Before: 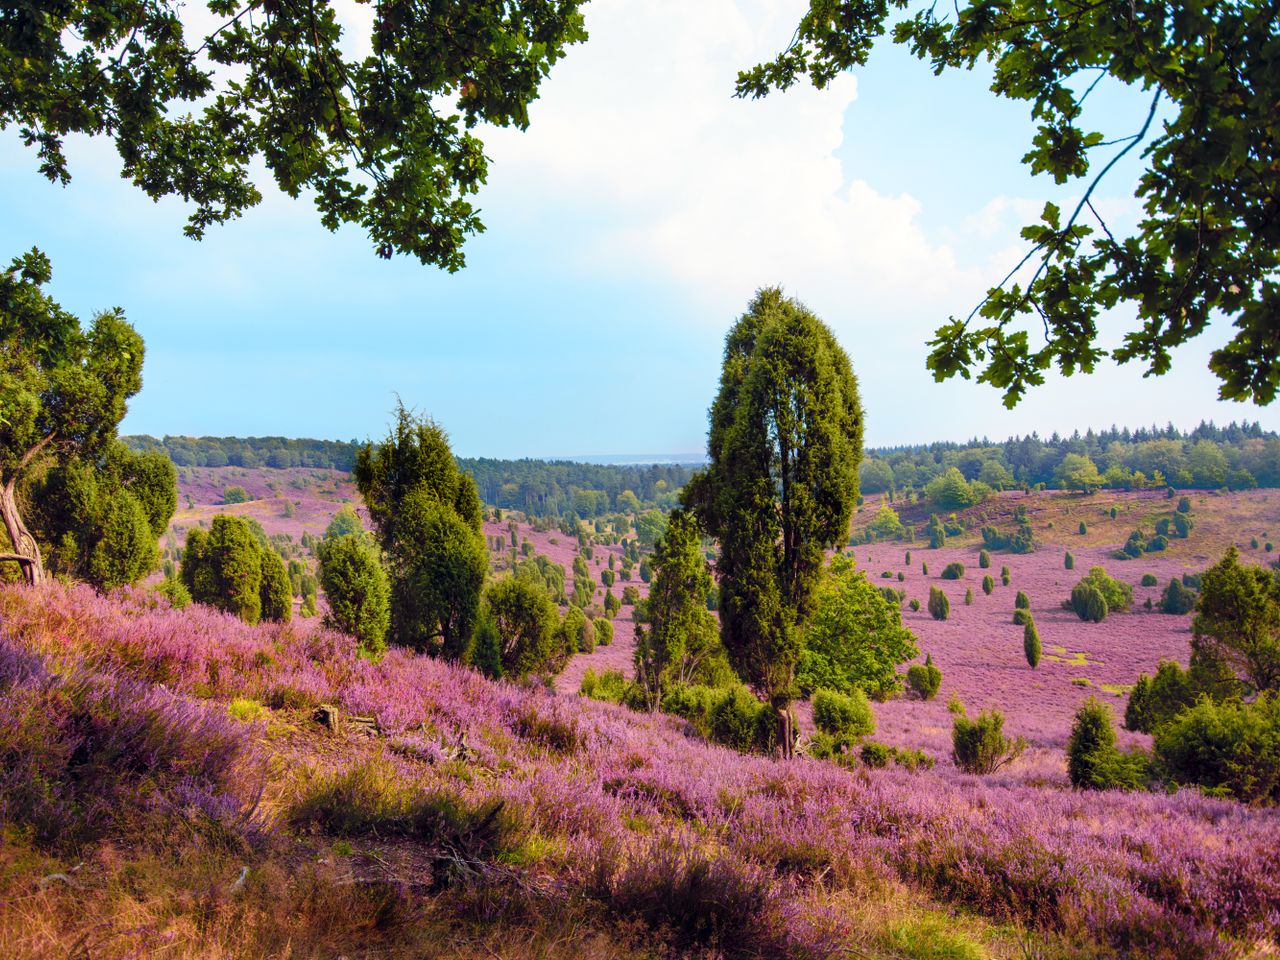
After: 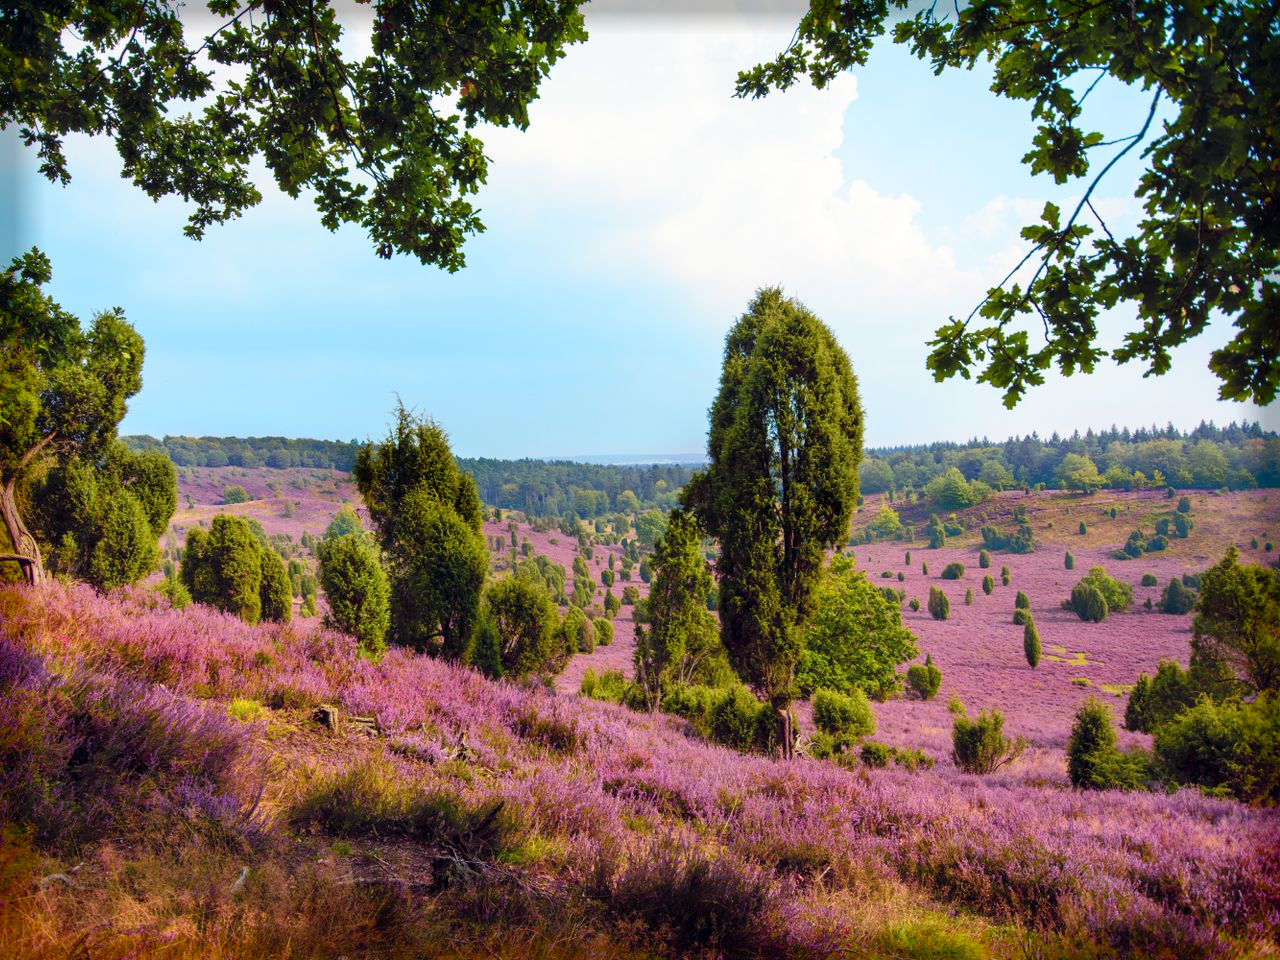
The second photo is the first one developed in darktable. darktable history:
vignetting: fall-off start 92.83%, fall-off radius 5.06%, saturation 0.385, automatic ratio true, width/height ratio 1.331, shape 0.045
